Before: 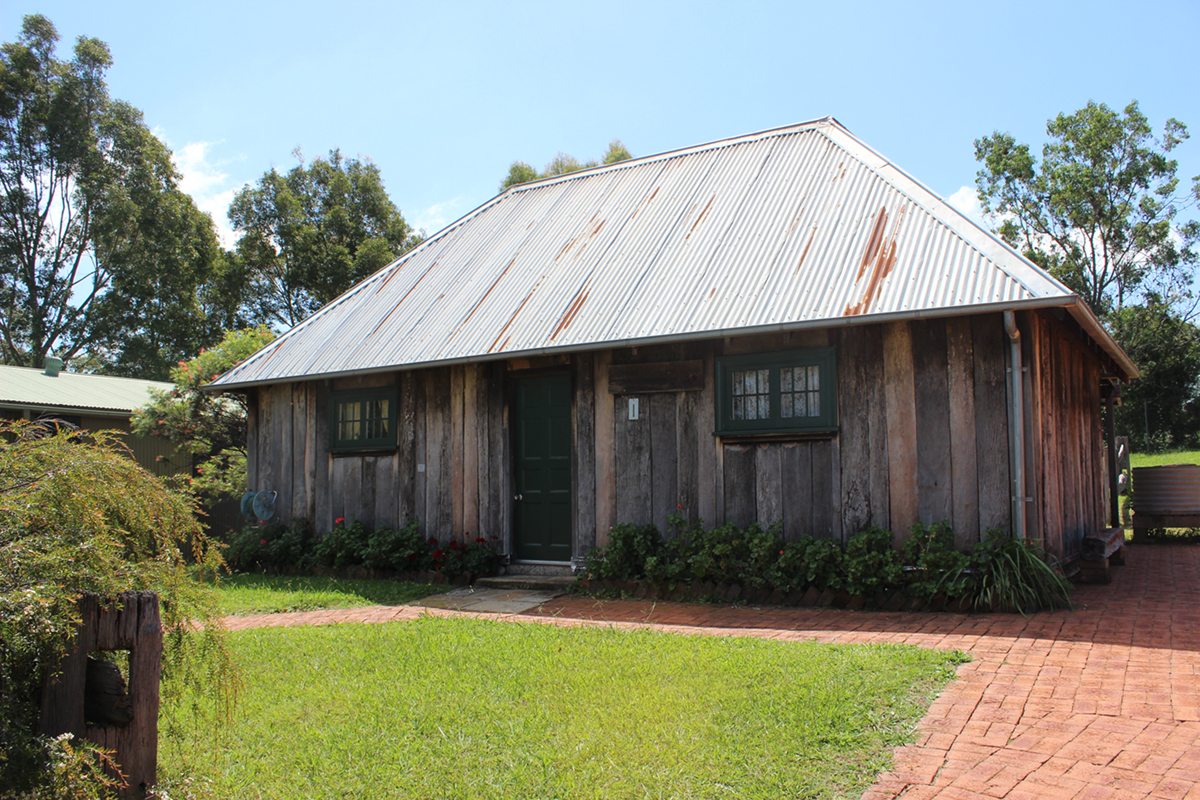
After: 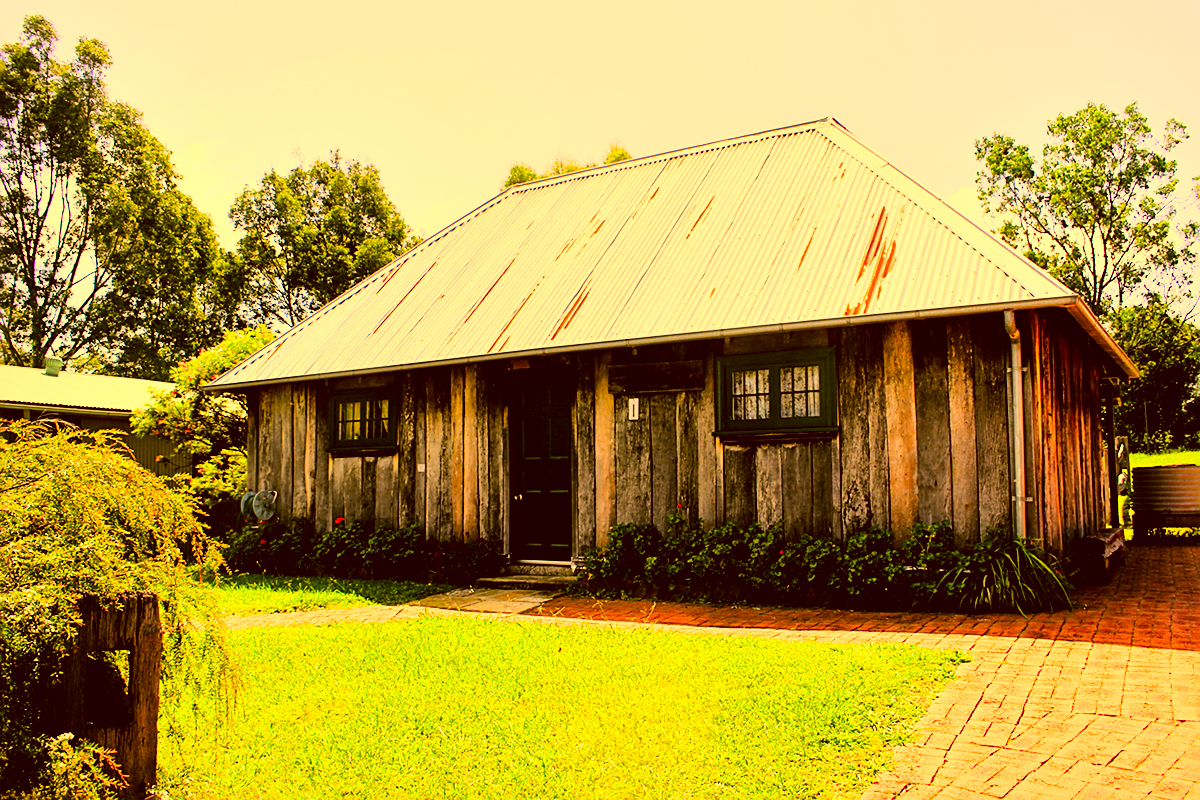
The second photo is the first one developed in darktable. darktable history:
color correction: highlights a* 10.48, highlights b* 30.35, shadows a* 2.87, shadows b* 17.75, saturation 1.75
local contrast: mode bilateral grid, contrast 26, coarseness 46, detail 152%, midtone range 0.2
sharpen: on, module defaults
contrast brightness saturation: contrast 0.153, brightness 0.042
exposure: black level correction 0, exposure 1 EV, compensate exposure bias true, compensate highlight preservation false
velvia: strength 16.54%
filmic rgb: black relative exposure -5.06 EV, white relative exposure 3.95 EV, hardness 2.91, contrast 1.383, highlights saturation mix -19.3%
